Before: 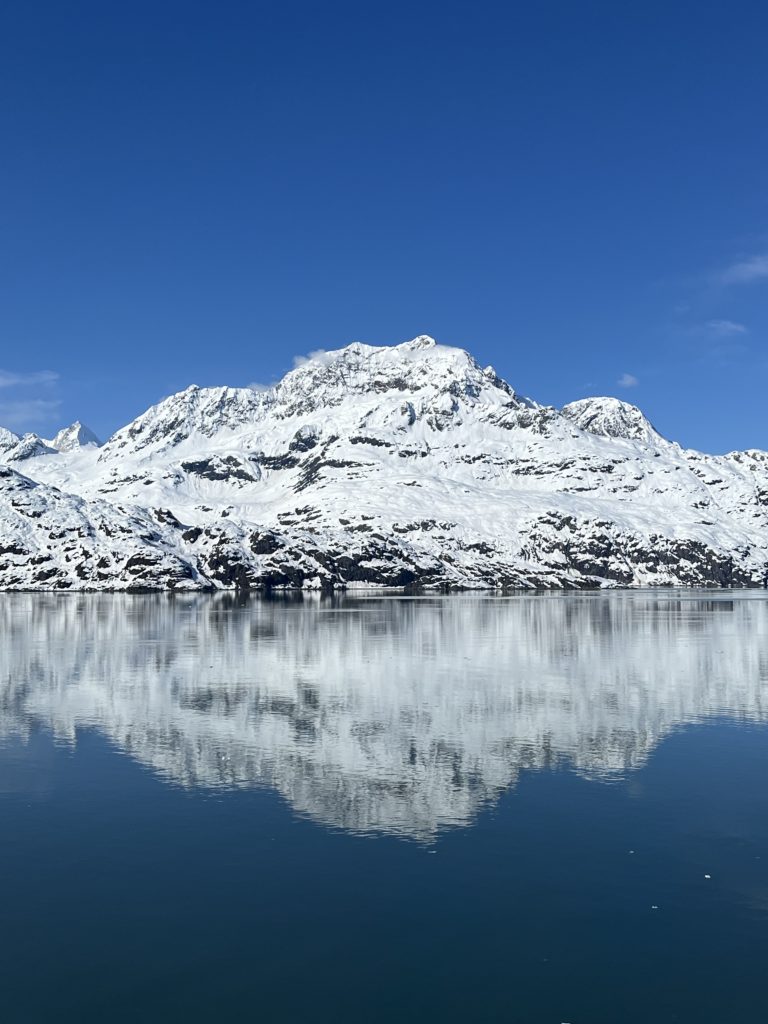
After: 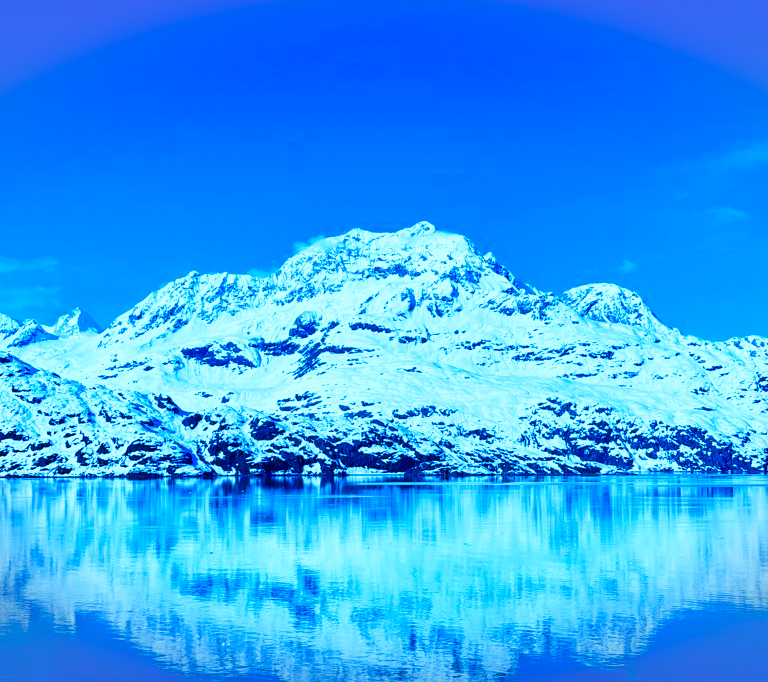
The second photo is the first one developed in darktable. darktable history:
color zones: curves: ch1 [(0.25, 0.5) (0.747, 0.71)]
crop: top 11.166%, bottom 22.168%
white balance: red 0.766, blue 1.537
color balance rgb: perceptual saturation grading › global saturation 25%, global vibrance 20%
vignetting: fall-off start 100%, brightness -0.406, saturation -0.3, width/height ratio 1.324, dithering 8-bit output, unbound false
shadows and highlights: soften with gaussian
base curve: curves: ch0 [(0, 0) (0.028, 0.03) (0.121, 0.232) (0.46, 0.748) (0.859, 0.968) (1, 1)], preserve colors none
